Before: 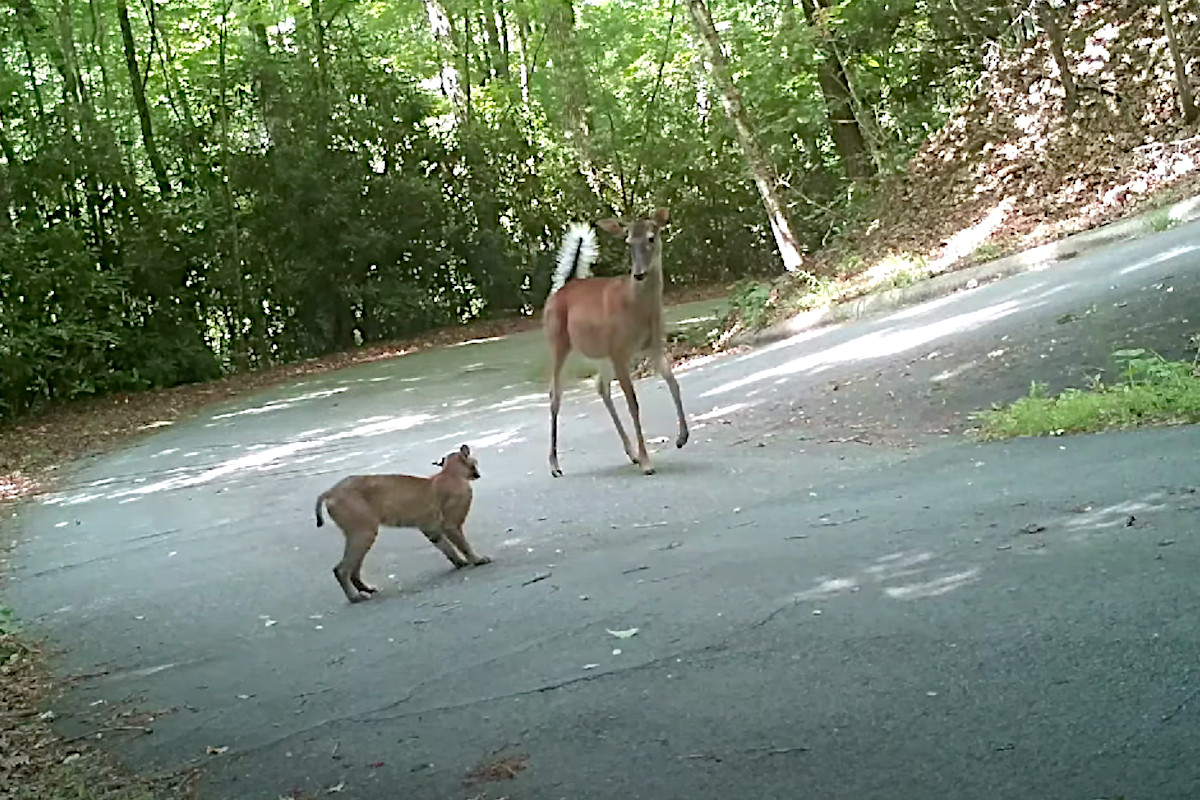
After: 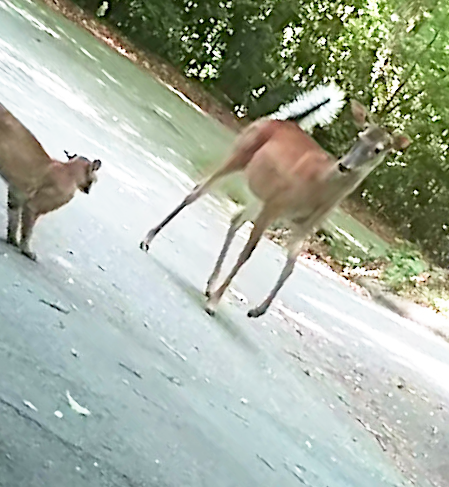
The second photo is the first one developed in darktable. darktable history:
base curve: curves: ch0 [(0, 0) (0.557, 0.834) (1, 1)], preserve colors none
crop and rotate: angle -45.65°, top 16.8%, right 0.96%, bottom 11.621%
contrast brightness saturation: contrast 0.072
